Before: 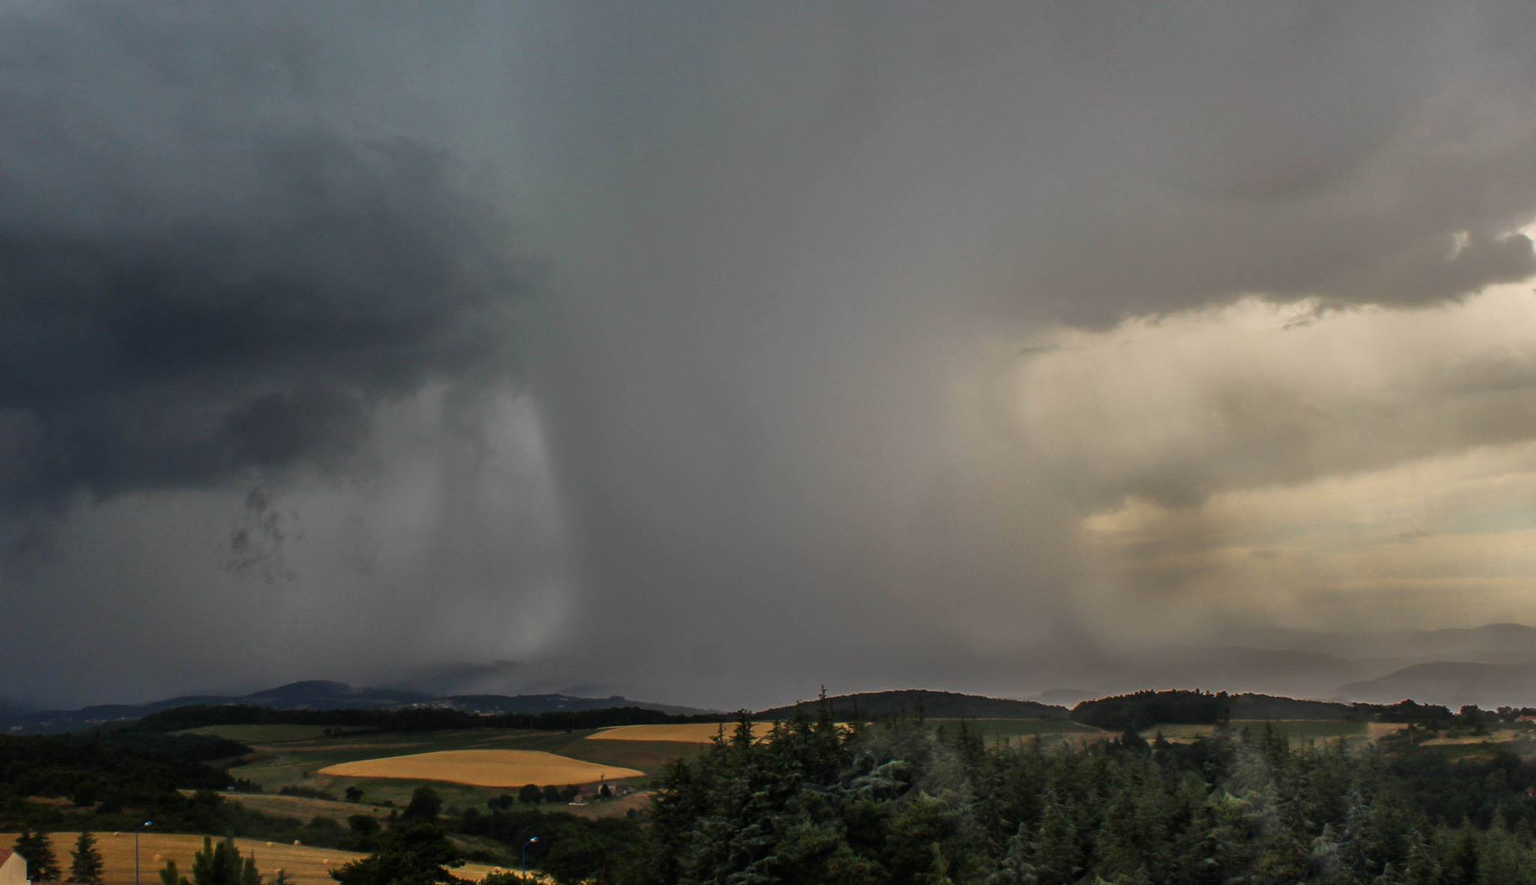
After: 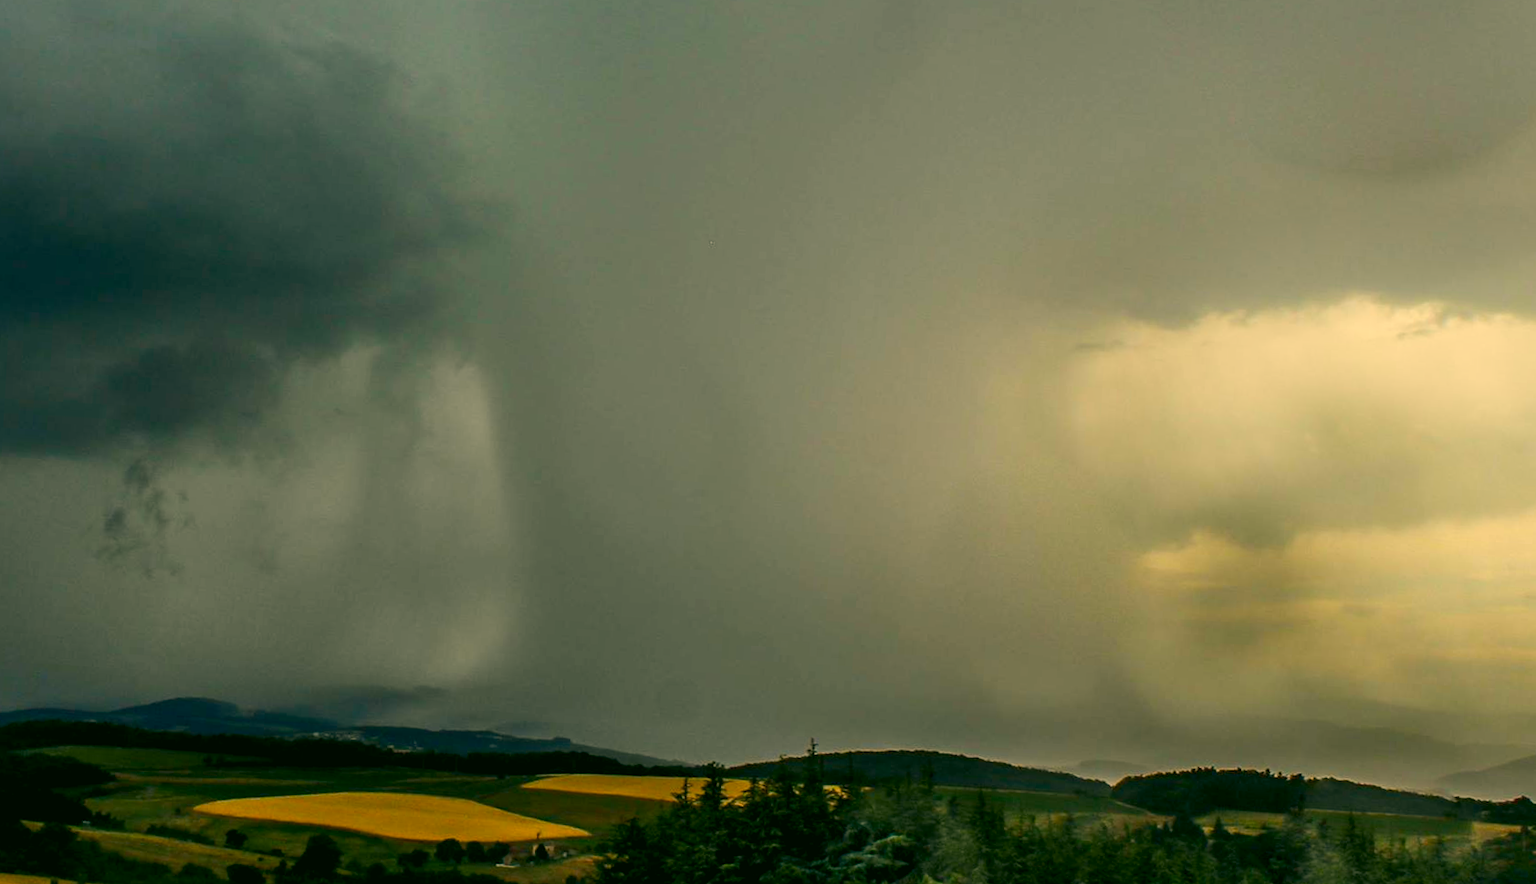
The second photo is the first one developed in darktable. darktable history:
color balance rgb: global offset › luminance -0.51%, perceptual saturation grading › global saturation 27.53%, perceptual saturation grading › highlights -25%, perceptual saturation grading › shadows 25%, perceptual brilliance grading › highlights 6.62%, perceptual brilliance grading › mid-tones 17.07%, perceptual brilliance grading › shadows -5.23%
bloom: on, module defaults
crop and rotate: angle -3.27°, left 5.211%, top 5.211%, right 4.607%, bottom 4.607%
color correction: highlights a* 5.3, highlights b* 24.26, shadows a* -15.58, shadows b* 4.02
